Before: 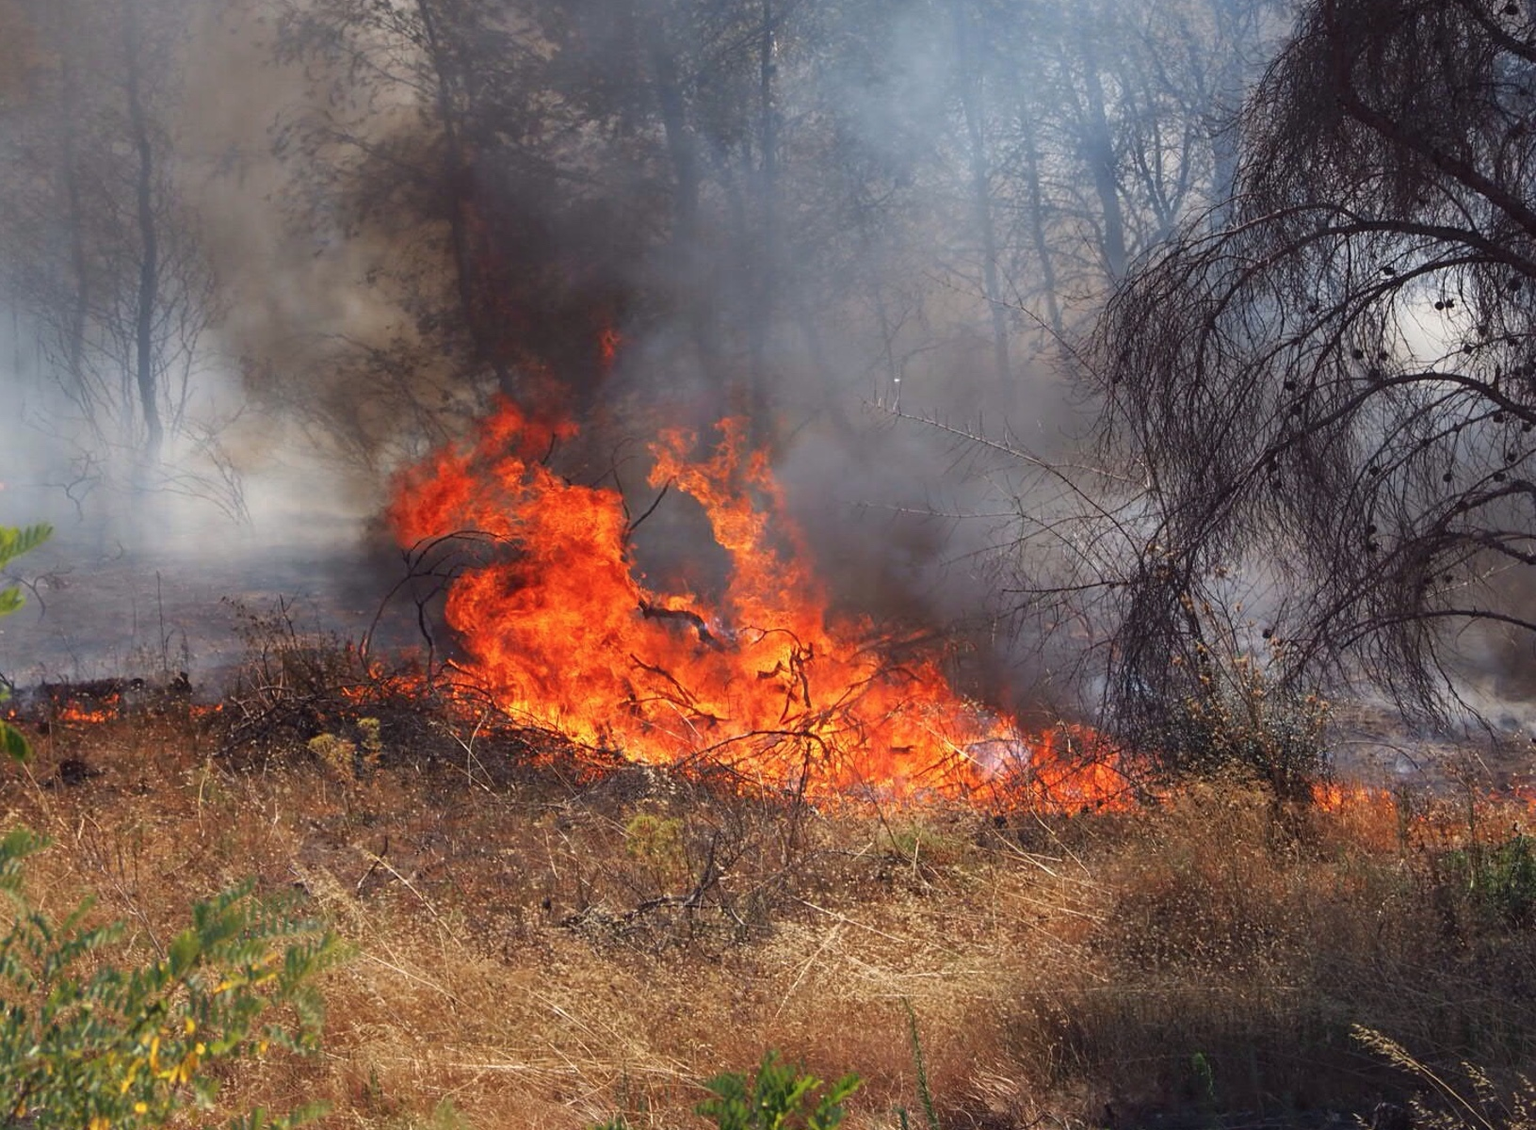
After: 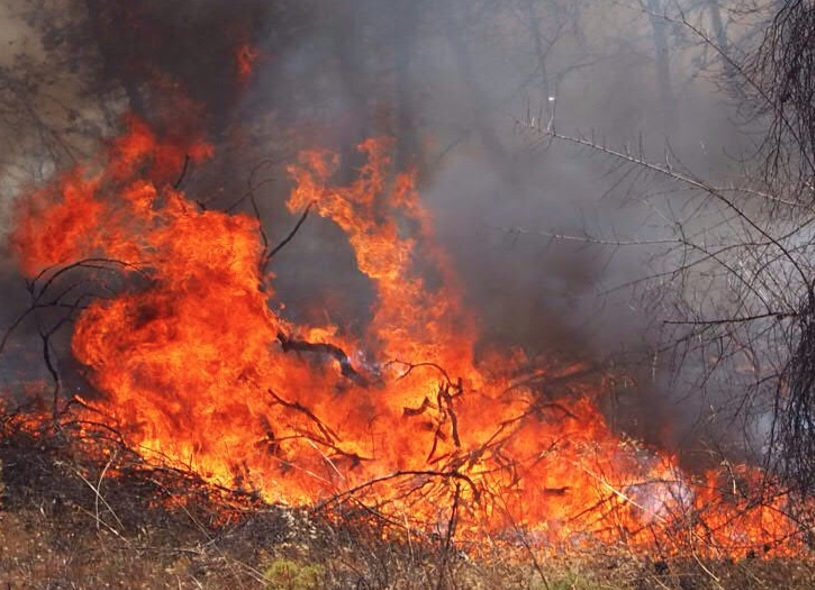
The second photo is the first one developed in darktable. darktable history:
crop: left 24.629%, top 25.464%, right 25.386%, bottom 25.287%
